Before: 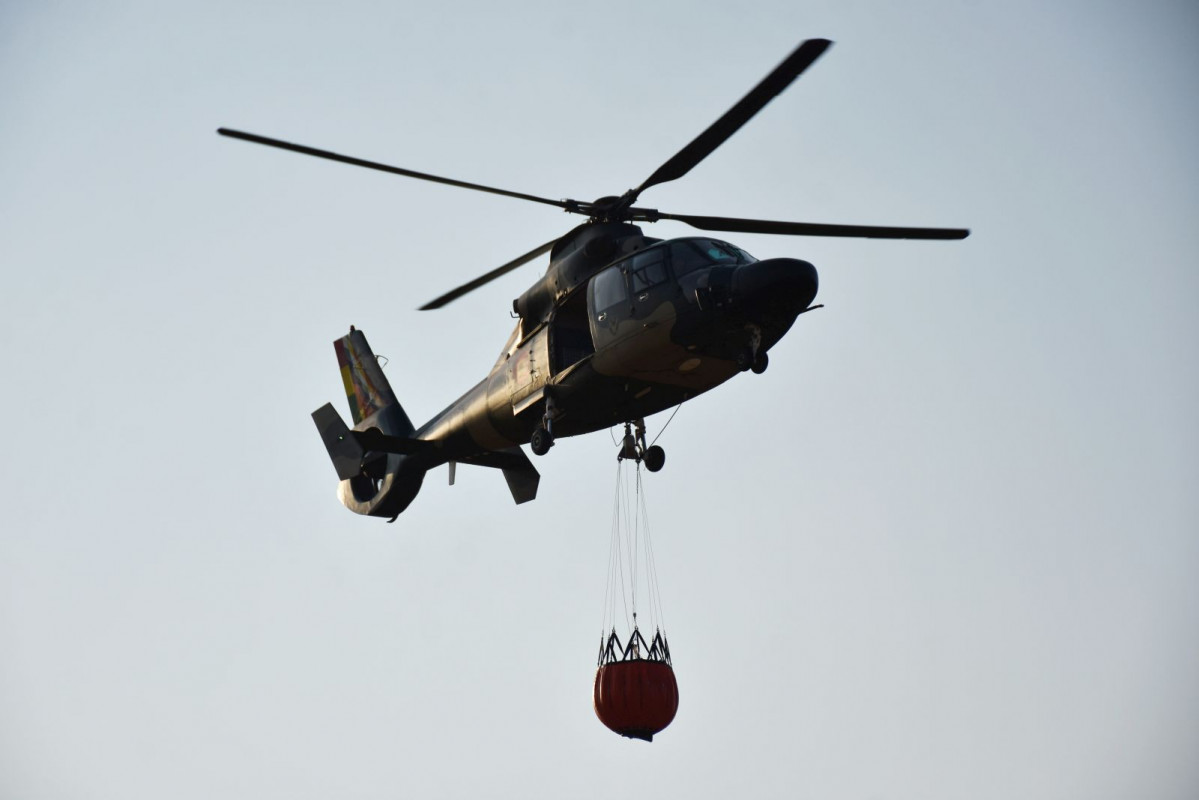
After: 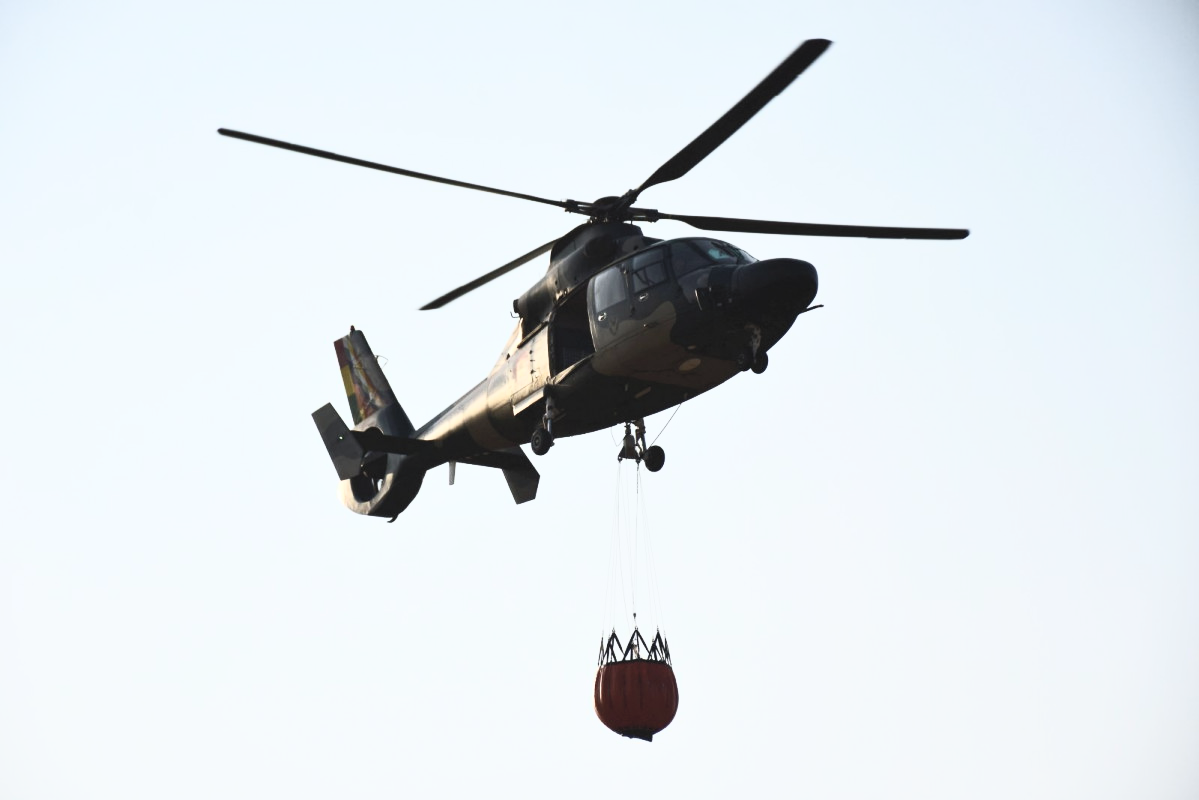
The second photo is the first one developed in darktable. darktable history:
contrast brightness saturation: contrast 0.447, brightness 0.564, saturation -0.204
